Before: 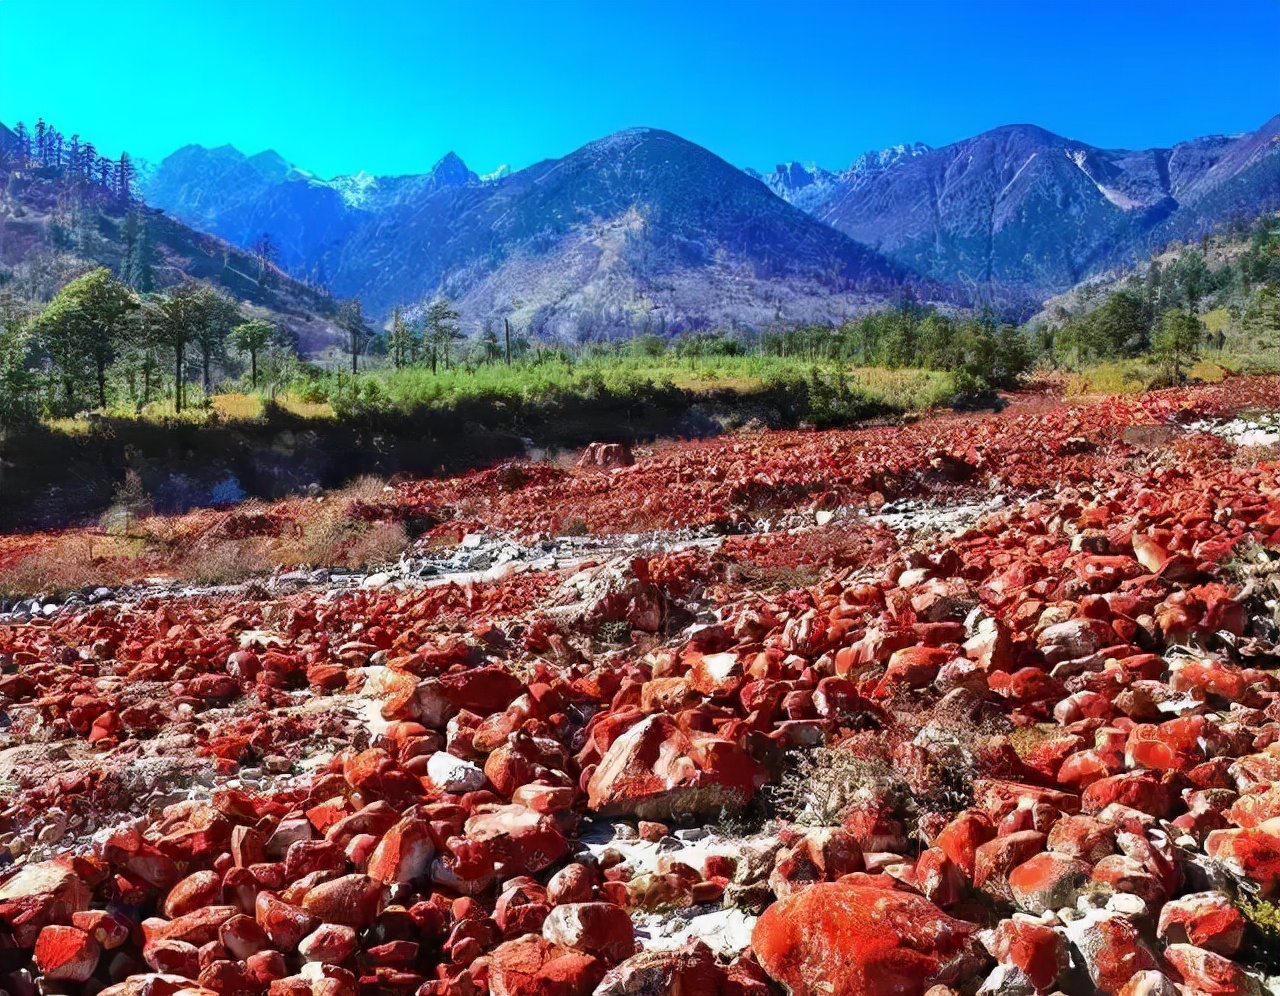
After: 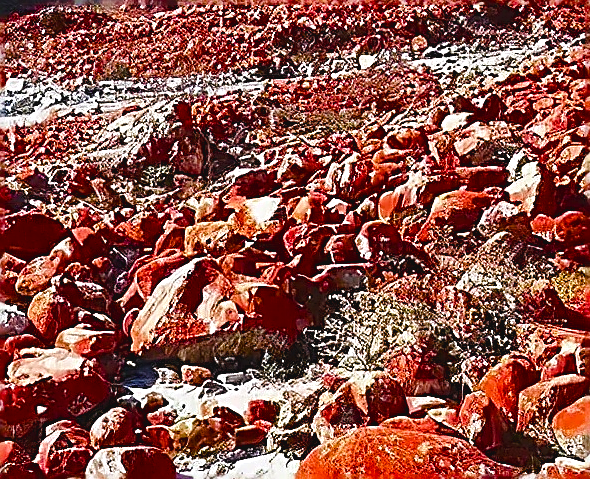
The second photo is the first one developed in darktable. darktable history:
sharpen: amount 1.987
color balance rgb: global offset › luminance 0.467%, global offset › hue 170.29°, perceptual saturation grading › global saturation 19.472%, perceptual saturation grading › highlights -25.267%, perceptual saturation grading › shadows 49.948%, global vibrance 33.121%
crop: left 35.742%, top 45.839%, right 18.117%, bottom 6.057%
